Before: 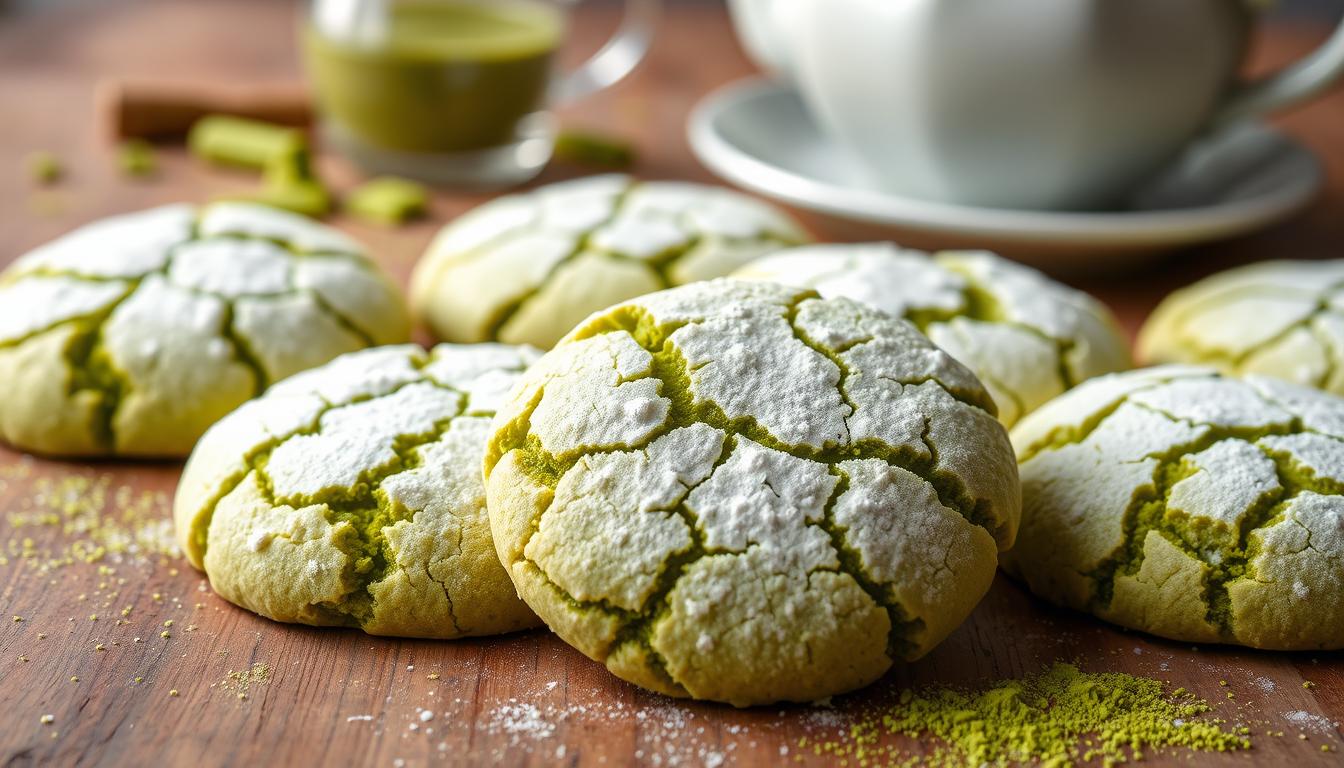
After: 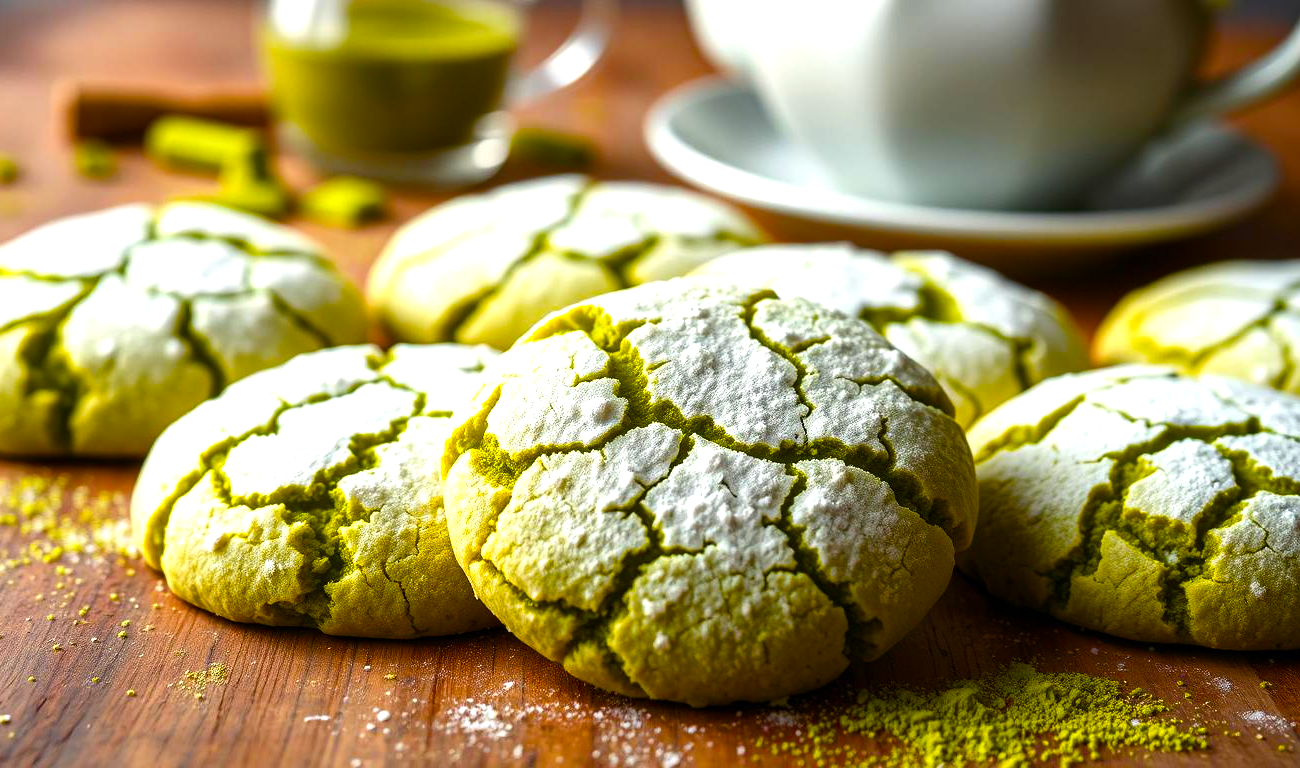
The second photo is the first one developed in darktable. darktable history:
crop and rotate: left 3.238%
color balance rgb: linear chroma grading › global chroma 9%, perceptual saturation grading › global saturation 36%, perceptual saturation grading › shadows 35%, perceptual brilliance grading › global brilliance 15%, perceptual brilliance grading › shadows -35%, global vibrance 15%
